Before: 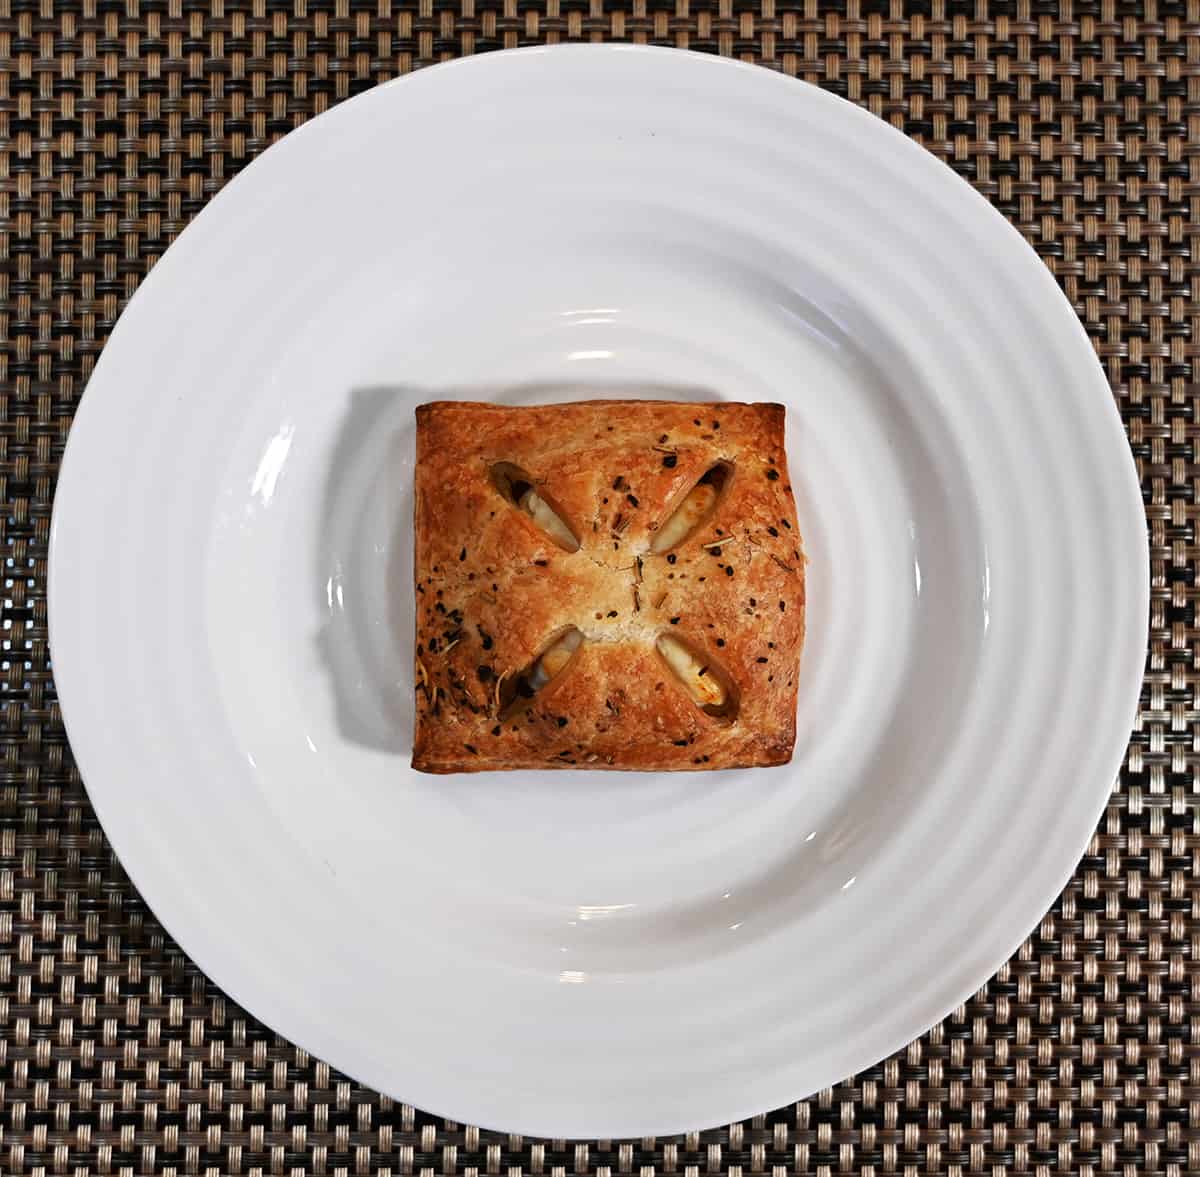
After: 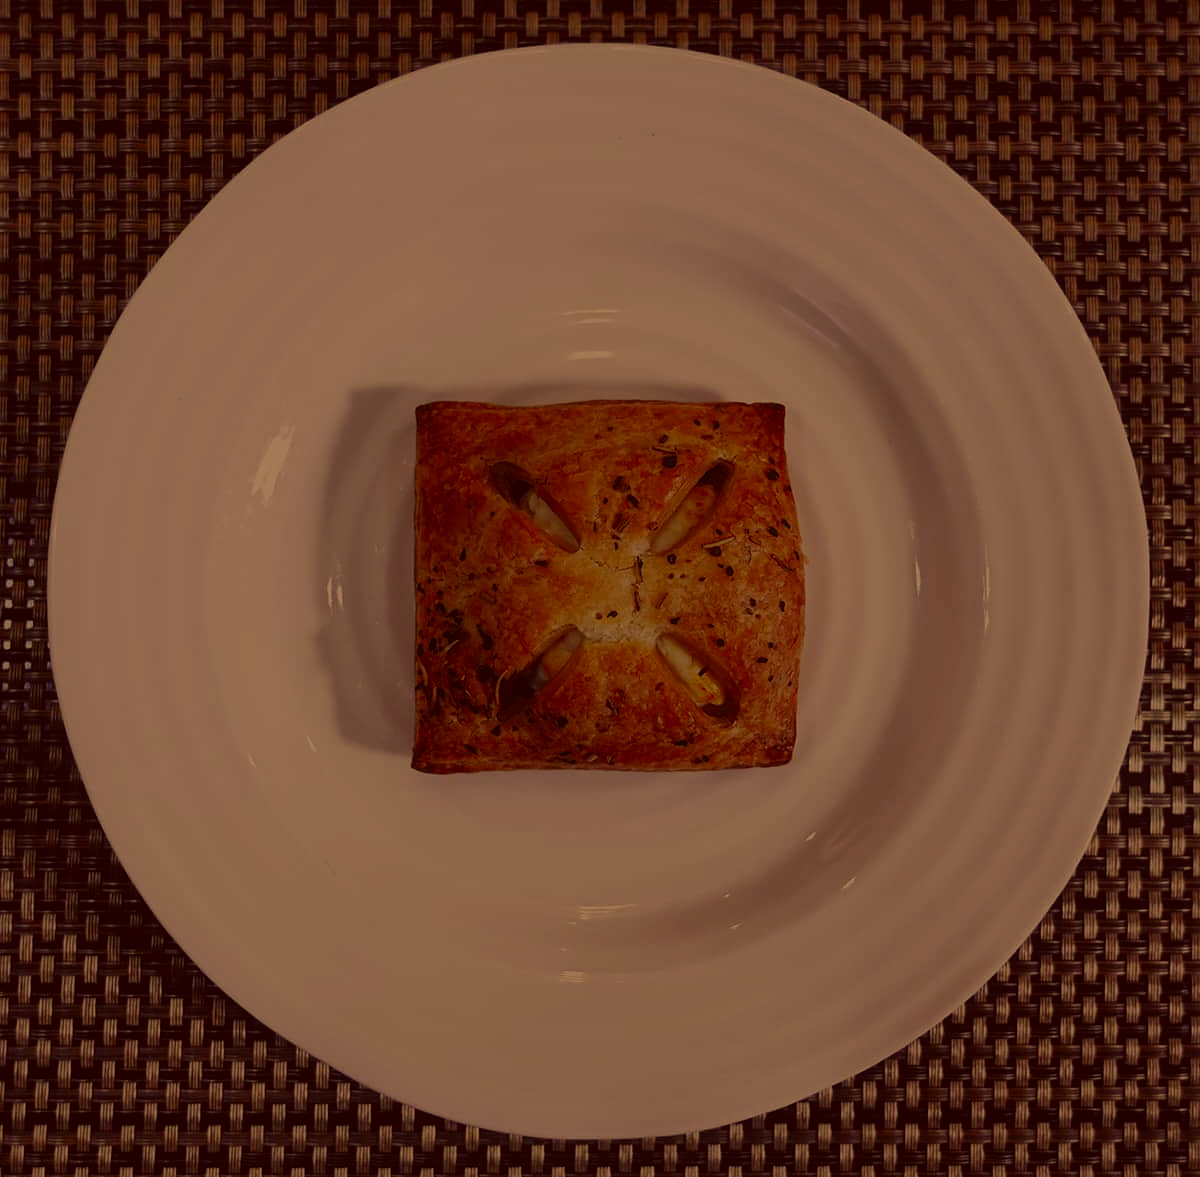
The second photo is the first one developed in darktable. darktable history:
color correction: highlights a* 9.9, highlights b* 38.54, shadows a* 14.56, shadows b* 3.43
exposure: exposure -2.083 EV, compensate exposure bias true, compensate highlight preservation false
contrast equalizer: octaves 7, y [[0.511, 0.558, 0.631, 0.632, 0.559, 0.512], [0.5 ×6], [0.507, 0.559, 0.627, 0.644, 0.647, 0.647], [0 ×6], [0 ×6]], mix -0.318
velvia: on, module defaults
